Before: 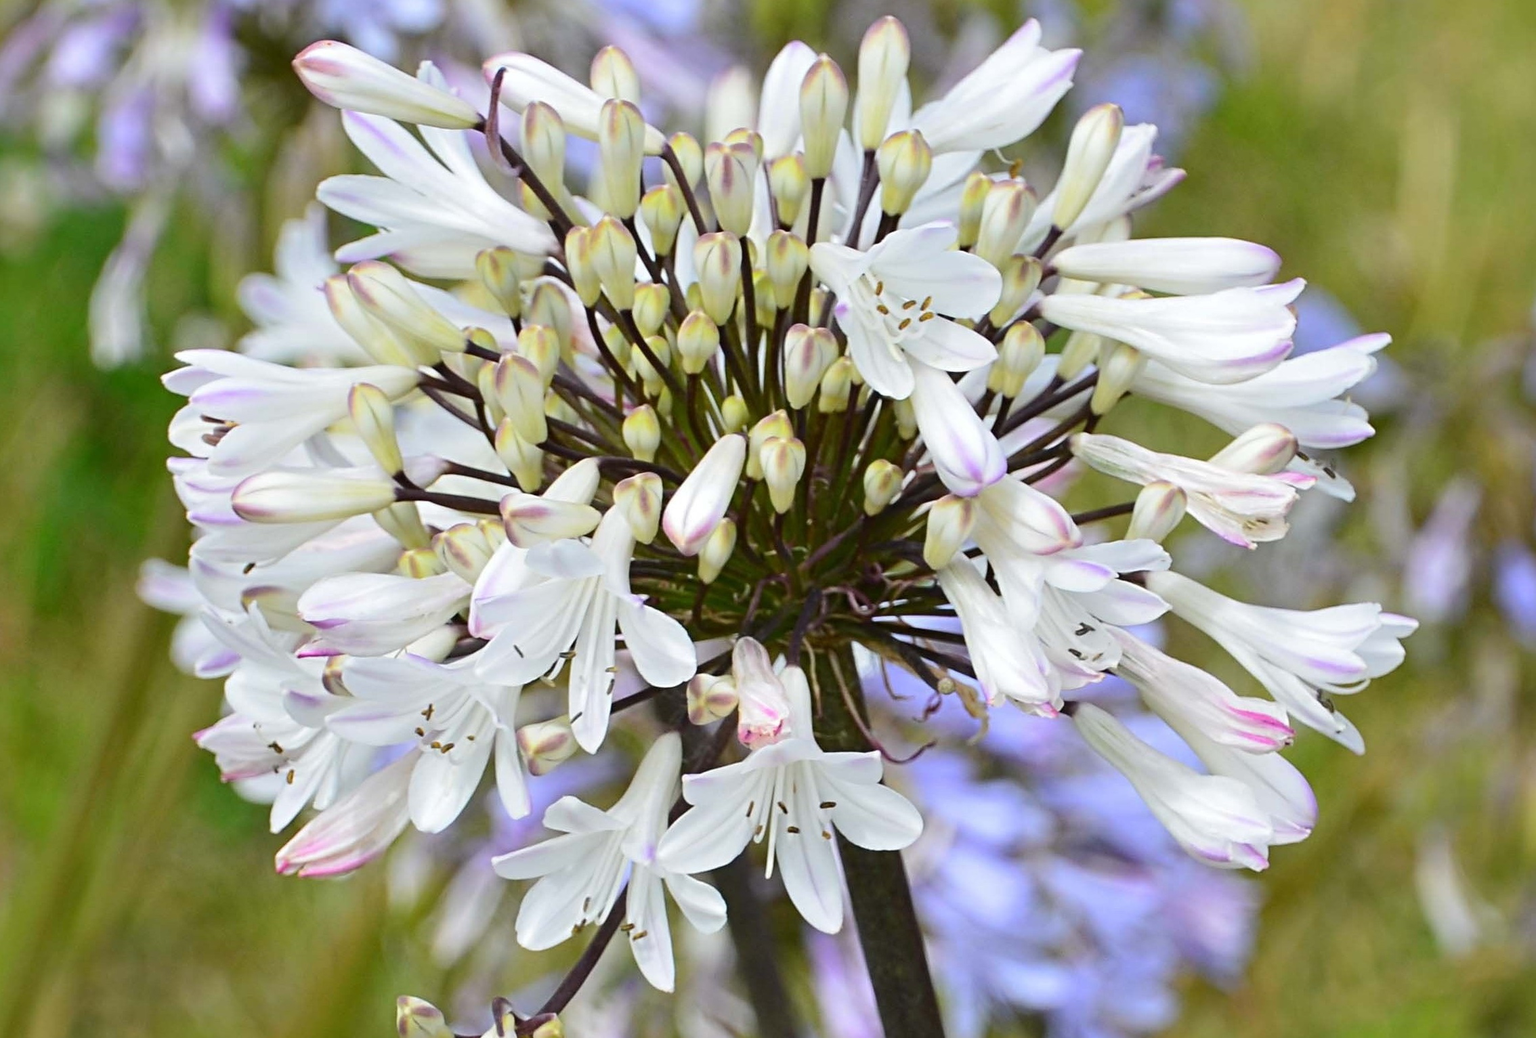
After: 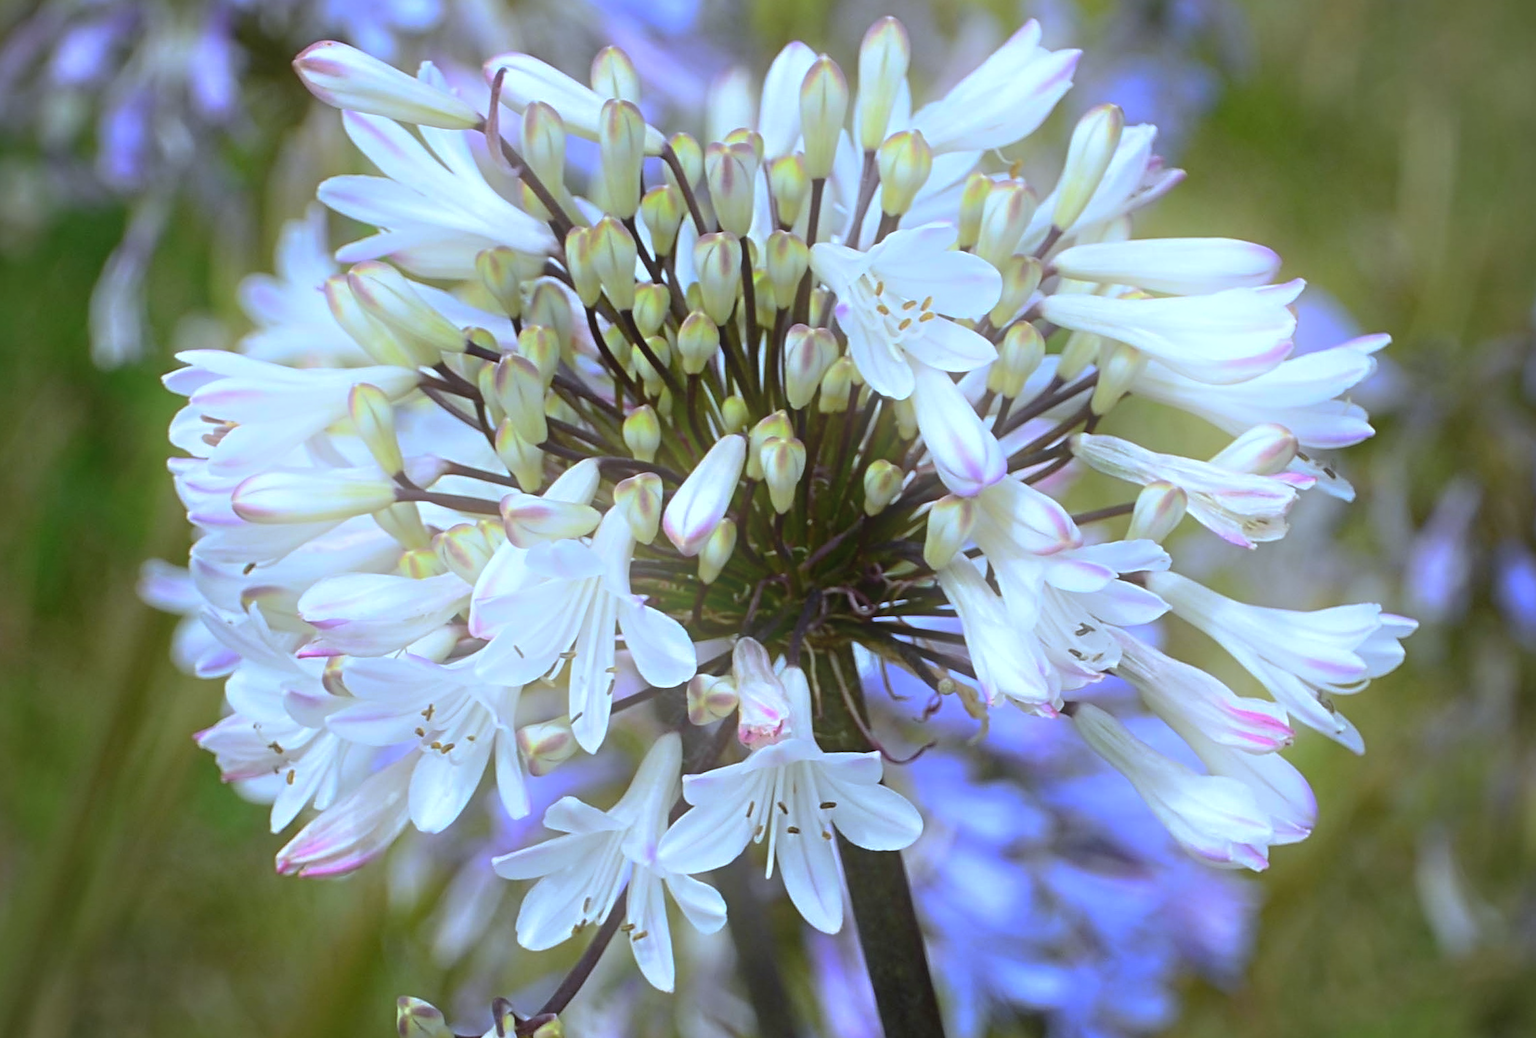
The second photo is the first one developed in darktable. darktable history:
base curve: curves: ch0 [(0, 0) (0.595, 0.418) (1, 1)], preserve colors none
vignetting: fall-off radius 93.87%
white balance: red 0.924, blue 1.095
bloom: on, module defaults
